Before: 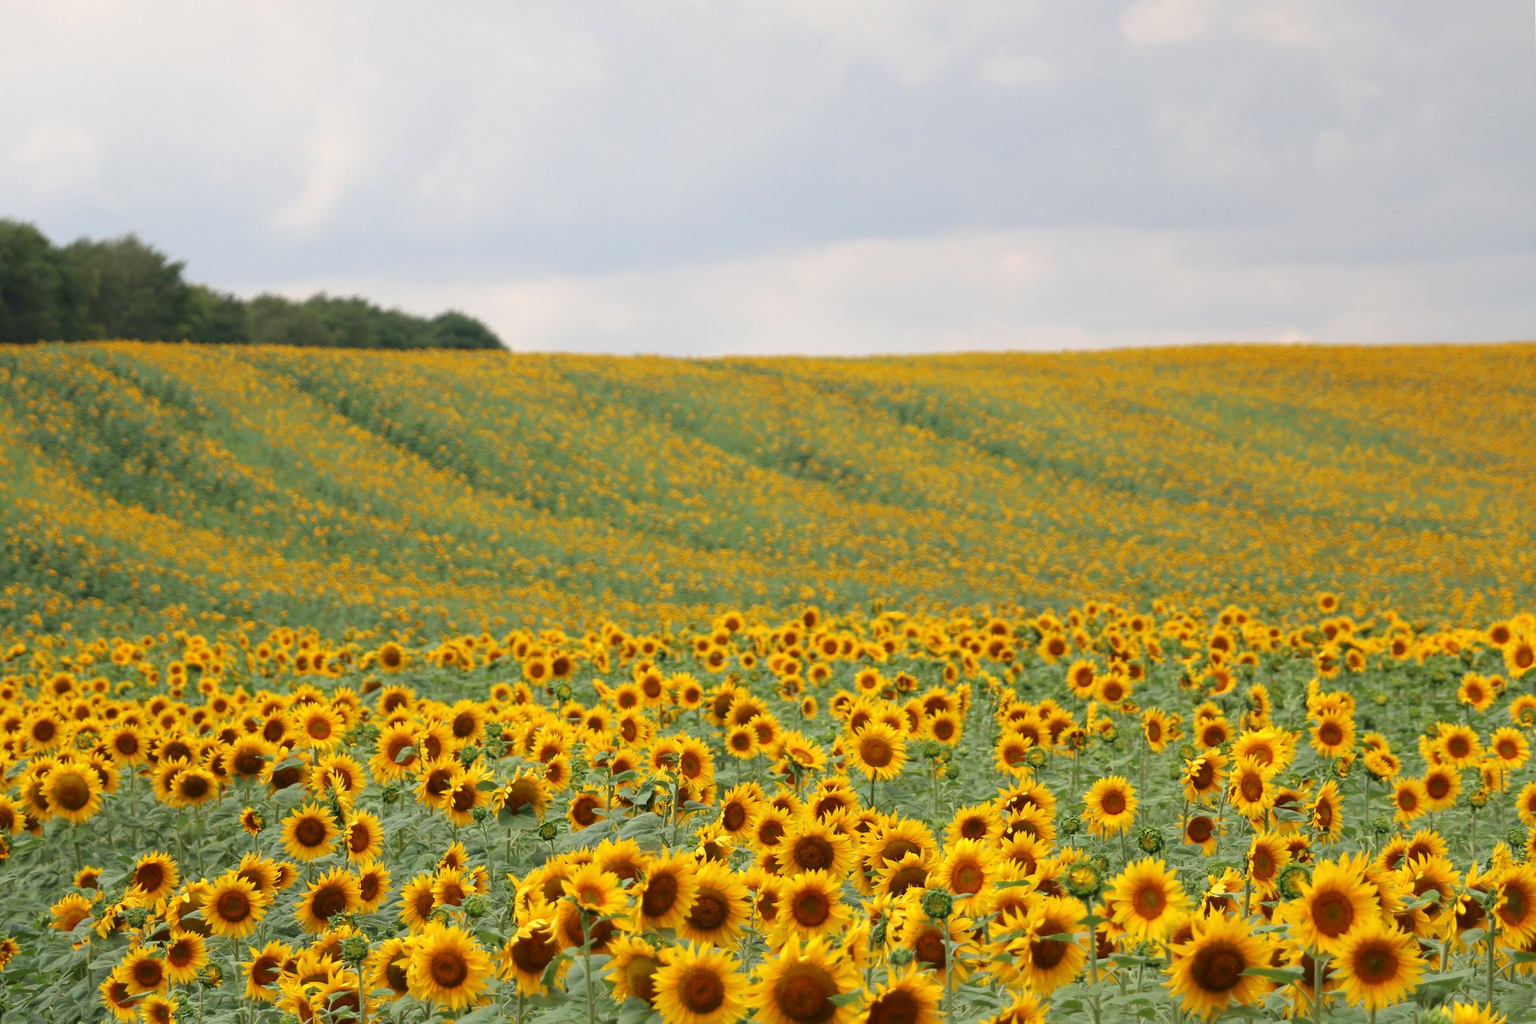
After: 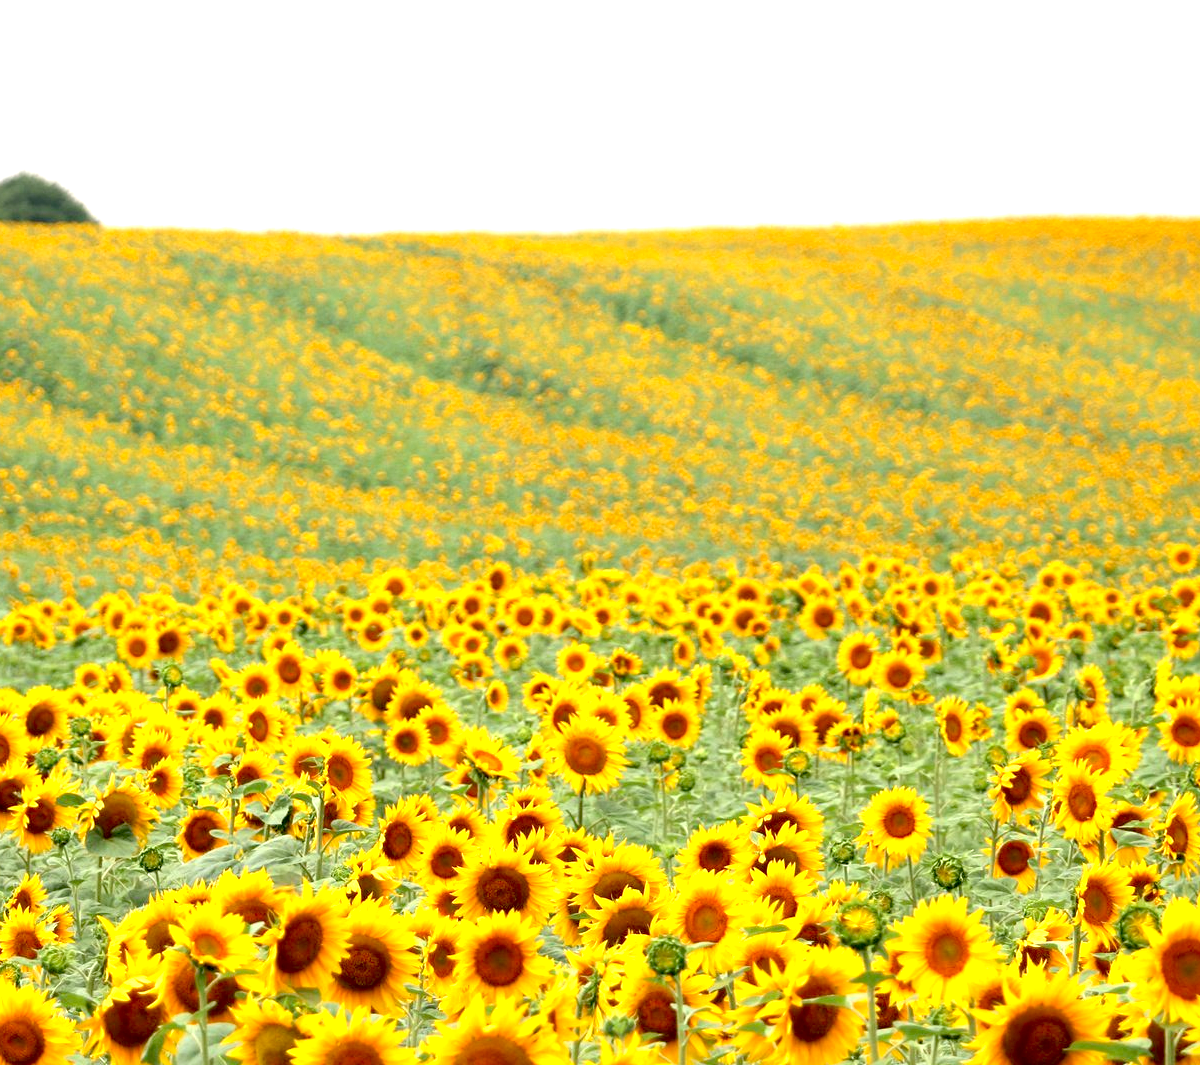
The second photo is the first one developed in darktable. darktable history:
crop and rotate: left 28.256%, top 17.734%, right 12.656%, bottom 3.573%
exposure: black level correction 0.011, exposure 1.088 EV, compensate exposure bias true, compensate highlight preservation false
